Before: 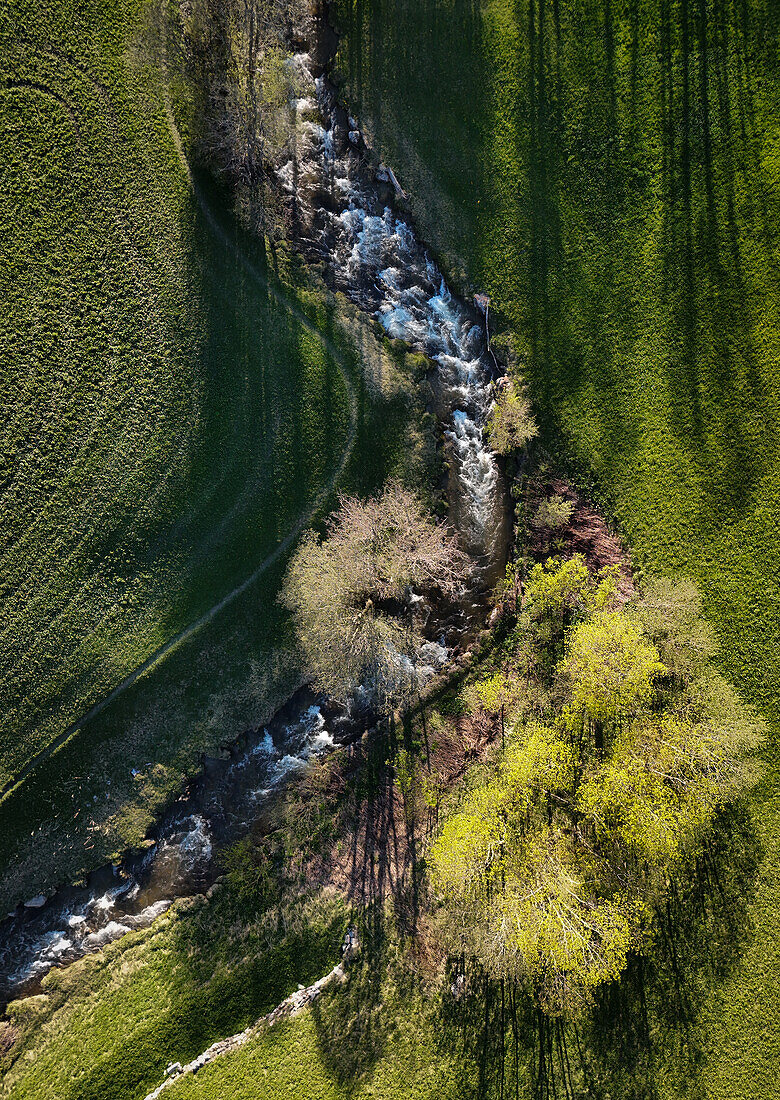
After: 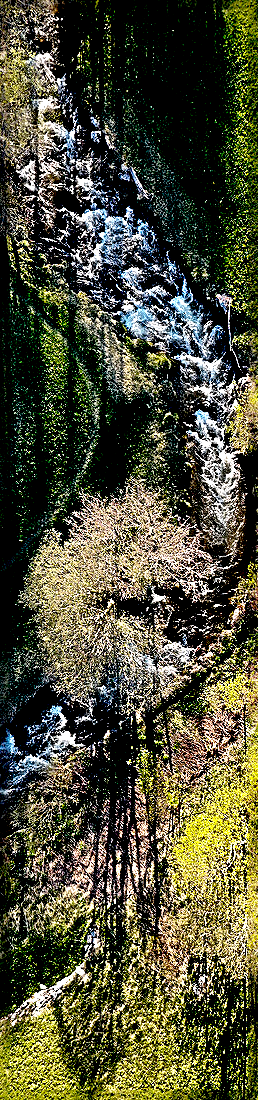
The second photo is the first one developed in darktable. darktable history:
crop: left 33.205%, right 33.703%
exposure: black level correction 0.04, exposure 0.499 EV, compensate highlight preservation false
sharpen: radius 3.714, amount 0.932
